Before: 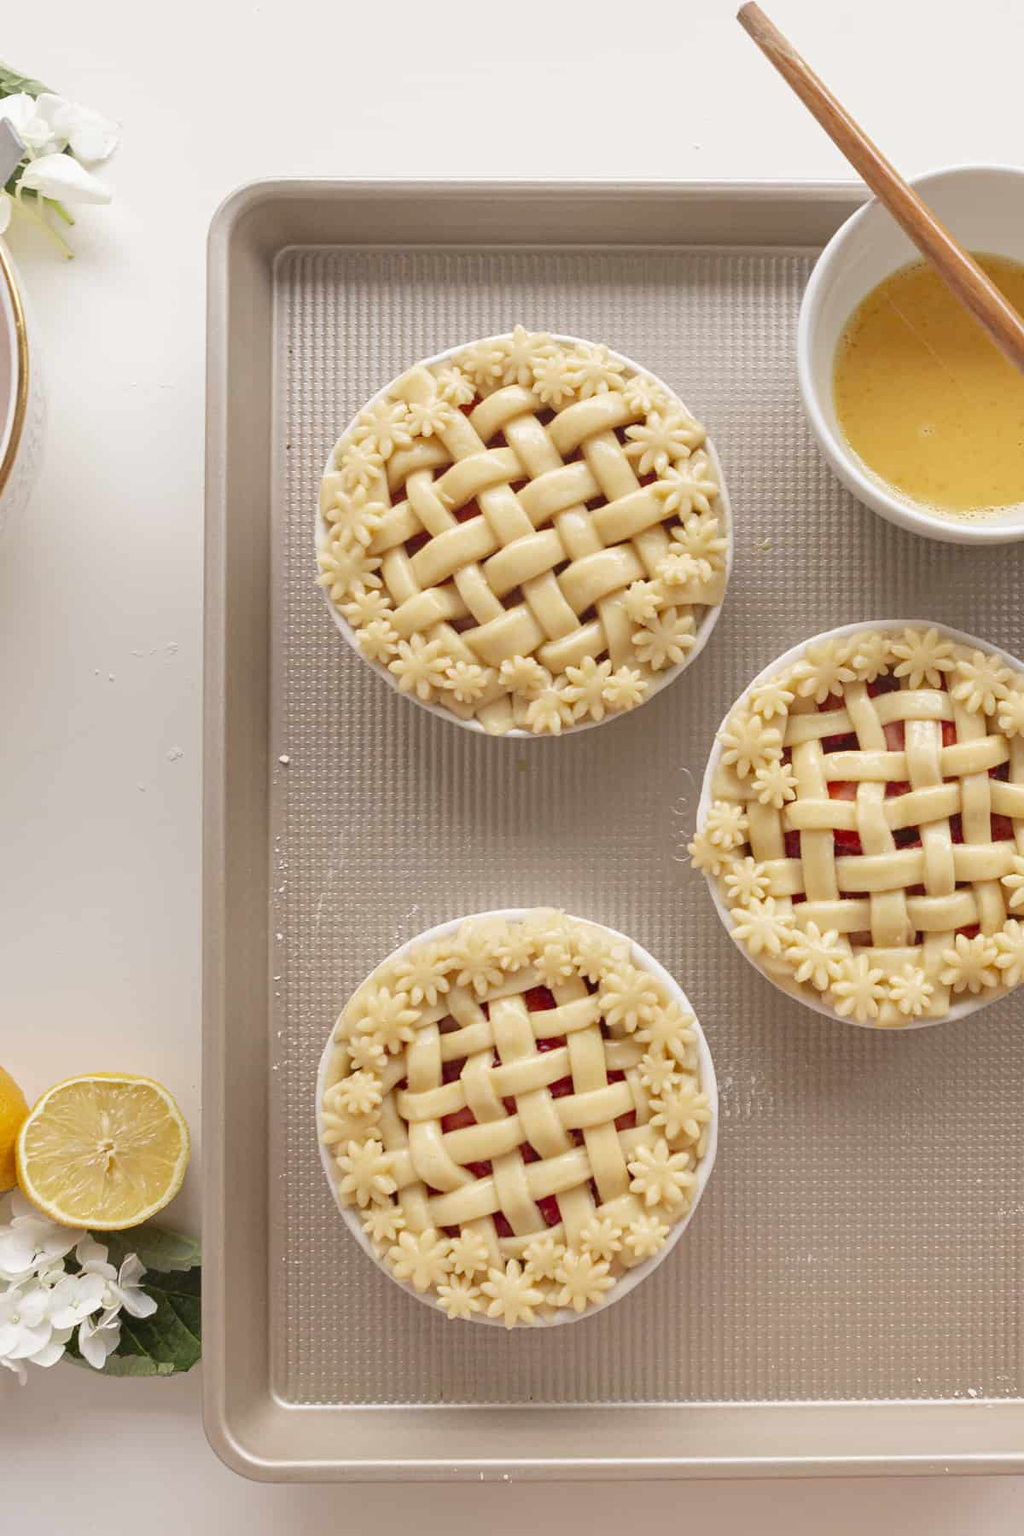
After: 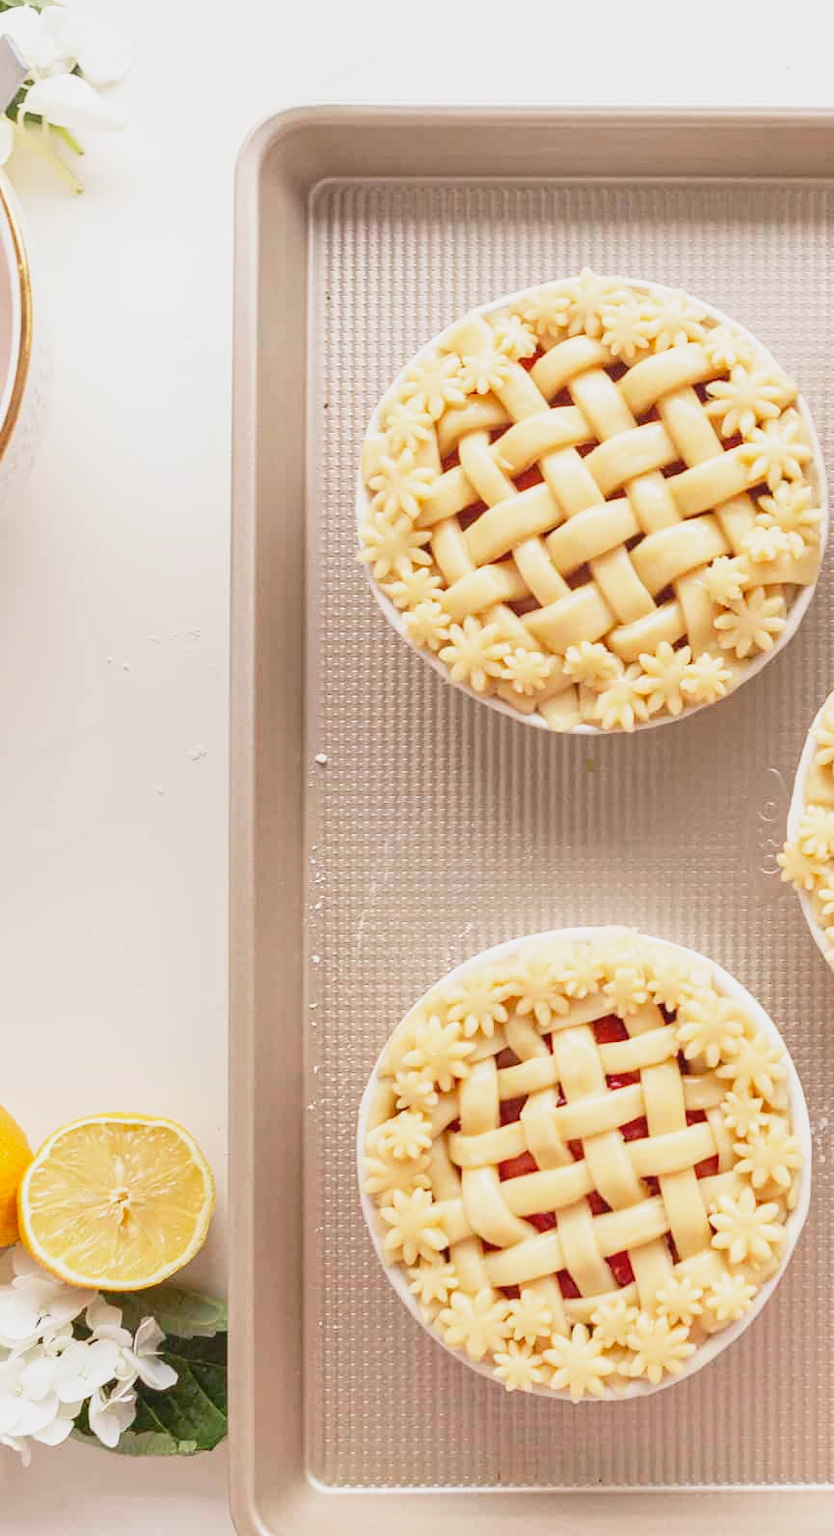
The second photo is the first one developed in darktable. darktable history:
crop: top 5.767%, right 27.863%, bottom 5.693%
base curve: curves: ch0 [(0, 0) (0.088, 0.125) (0.176, 0.251) (0.354, 0.501) (0.613, 0.749) (1, 0.877)], preserve colors none
local contrast: detail 110%
